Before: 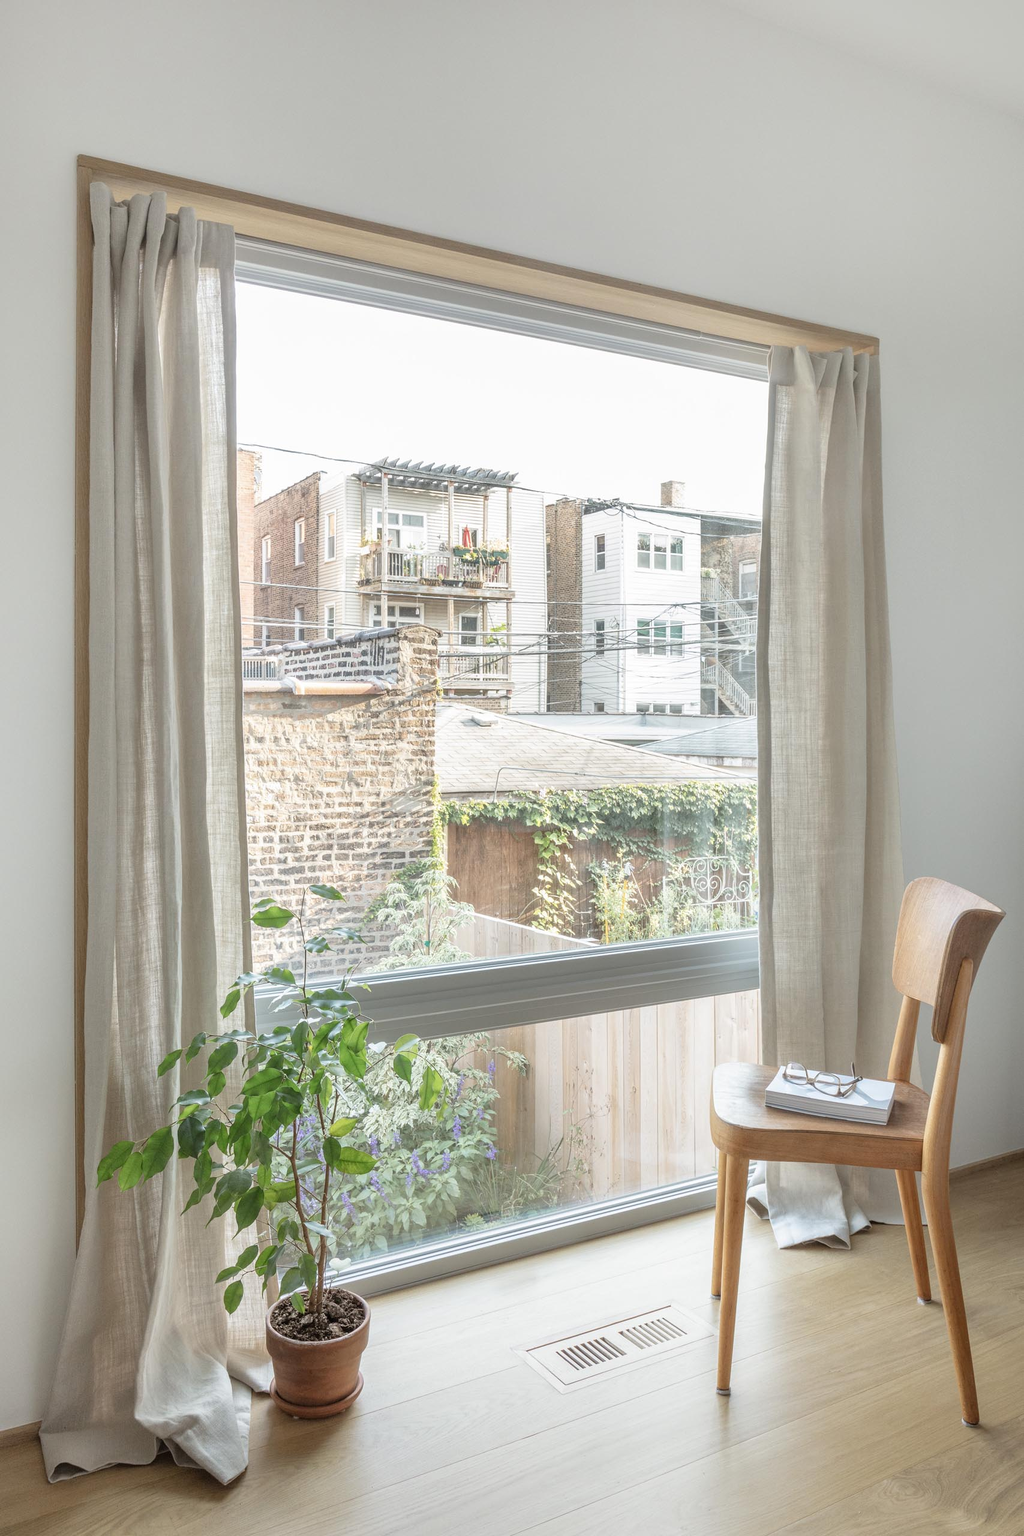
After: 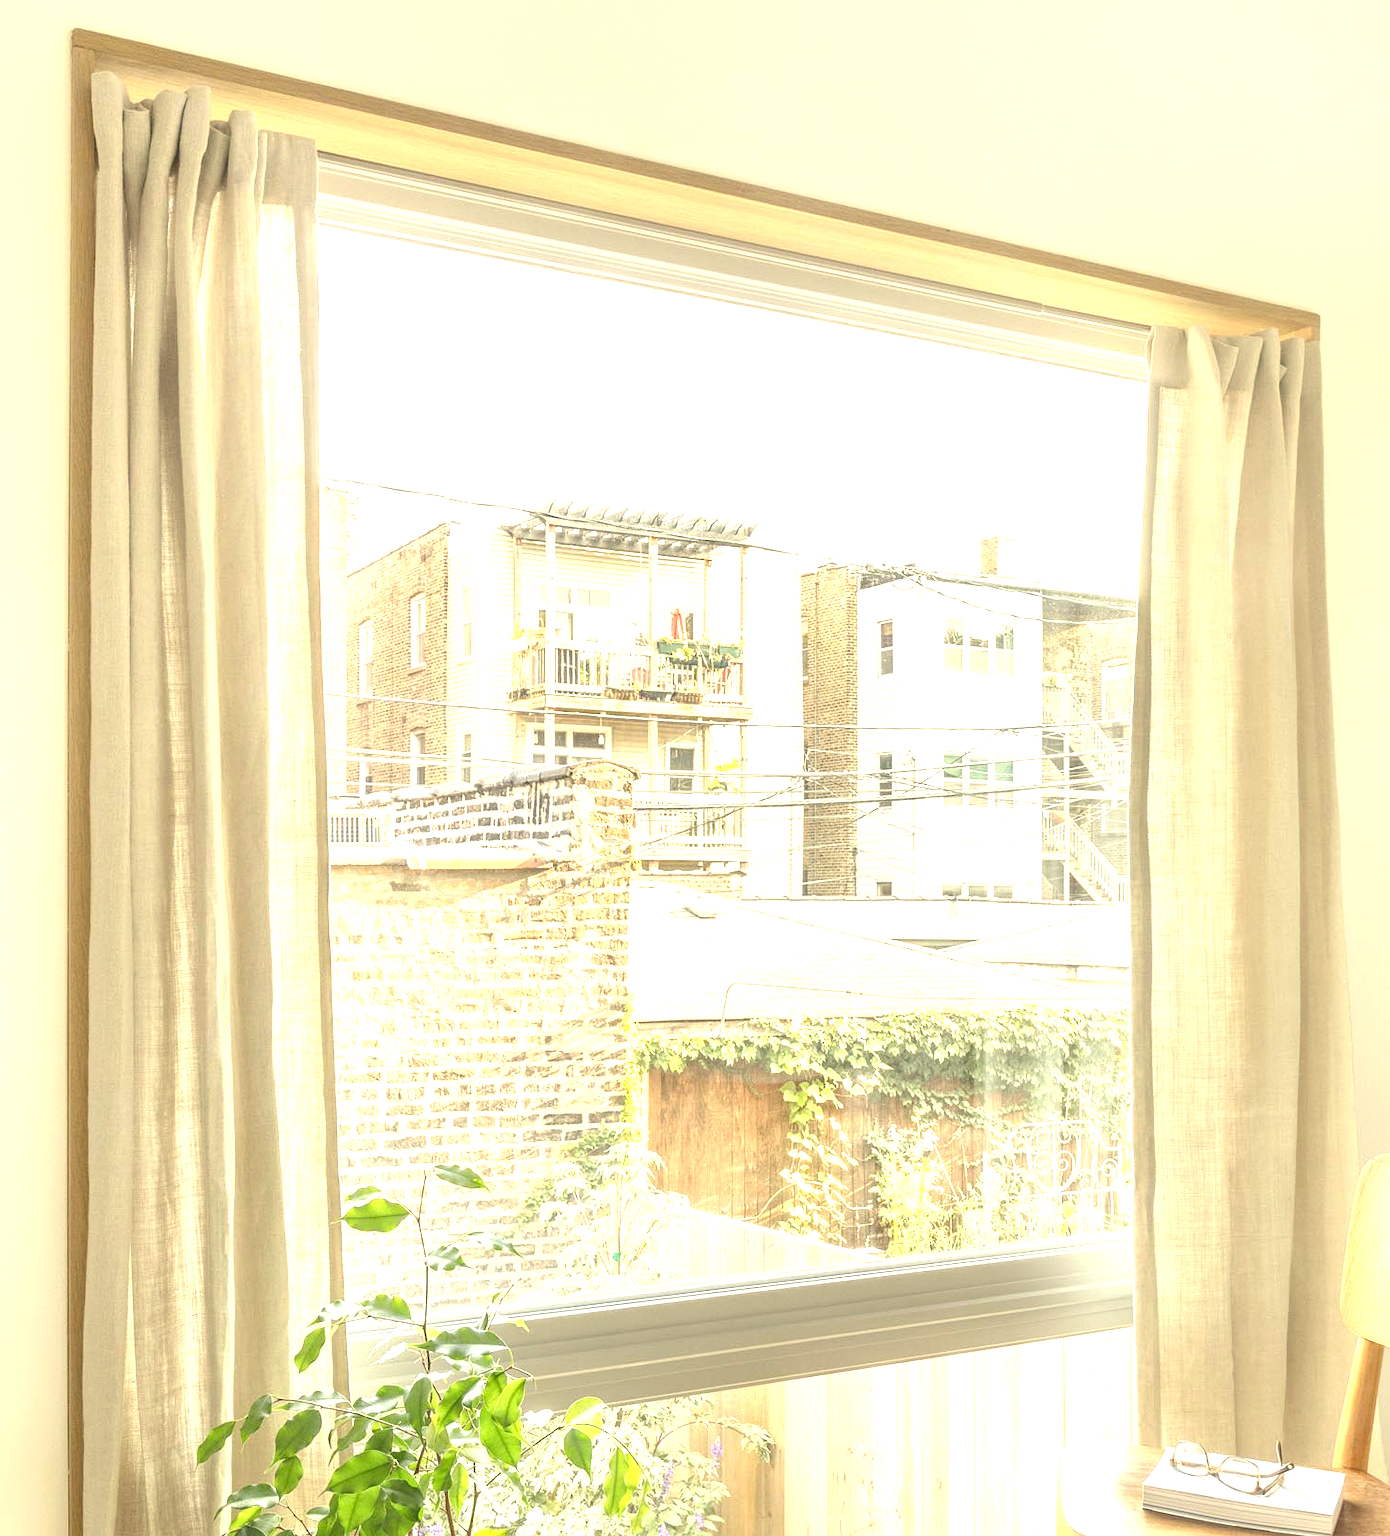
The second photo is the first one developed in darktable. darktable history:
exposure: black level correction 0, exposure 1.175 EV, compensate exposure bias true, compensate highlight preservation false
crop: left 3.082%, top 8.902%, right 9.679%, bottom 26.822%
color correction: highlights a* 2.4, highlights b* 22.8
